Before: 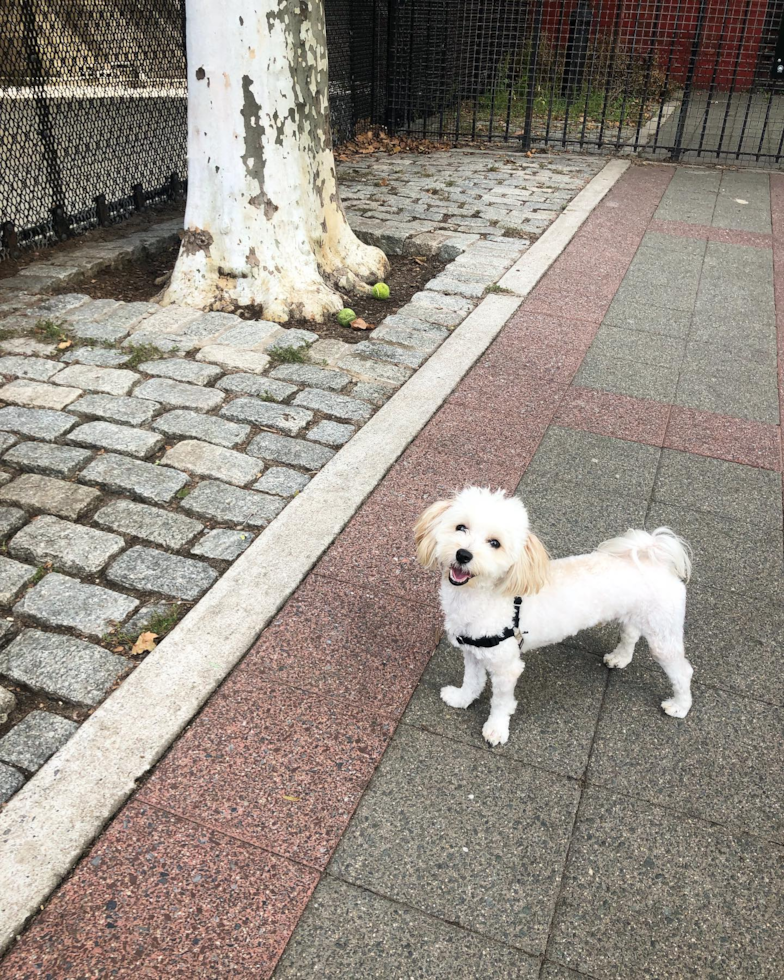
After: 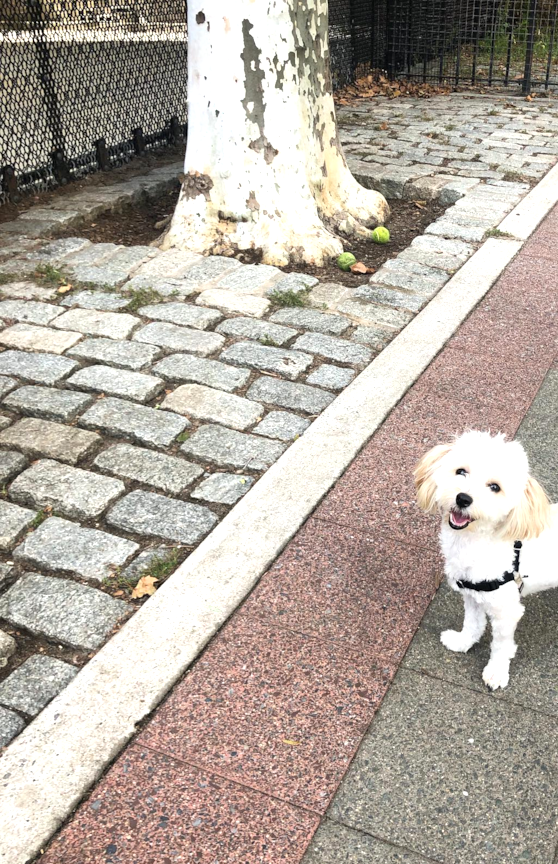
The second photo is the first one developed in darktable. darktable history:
exposure: black level correction 0, exposure 0.4 EV, compensate exposure bias true, compensate highlight preservation false
crop: top 5.803%, right 27.864%, bottom 5.804%
